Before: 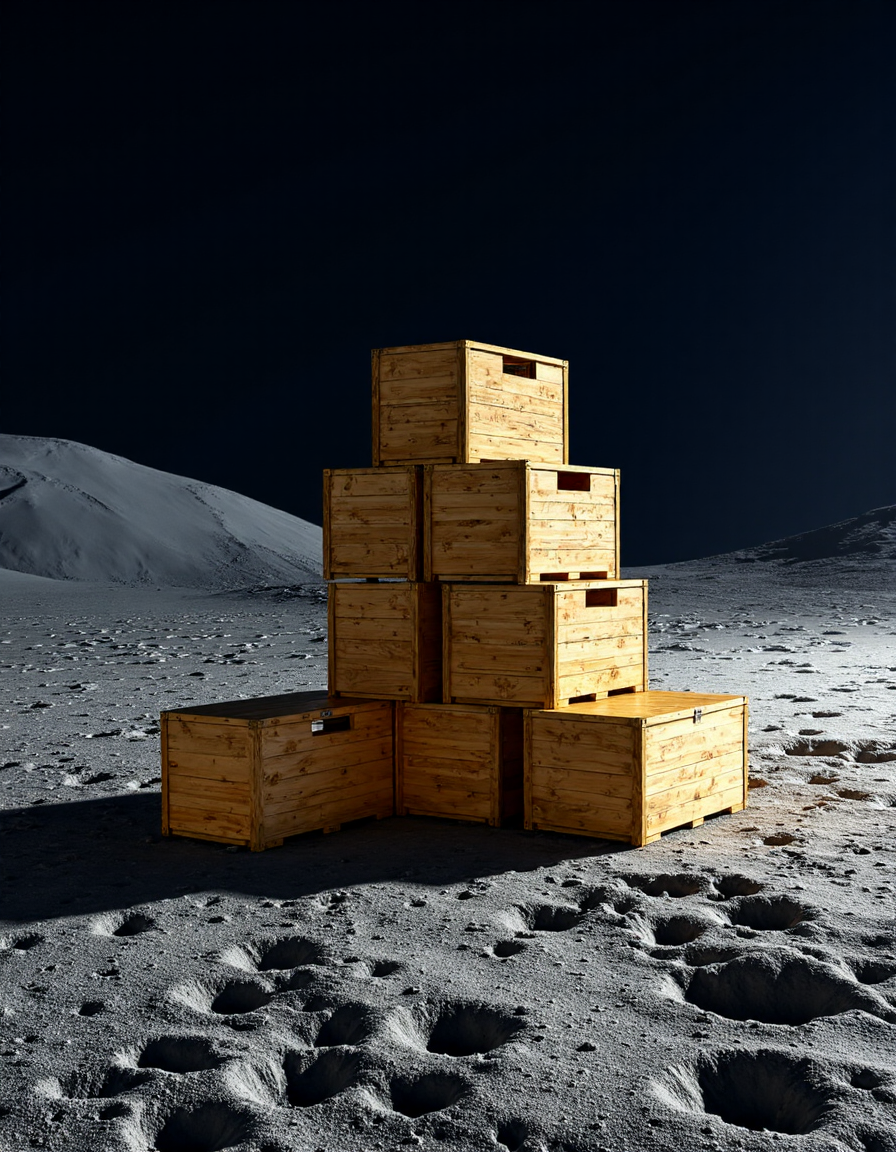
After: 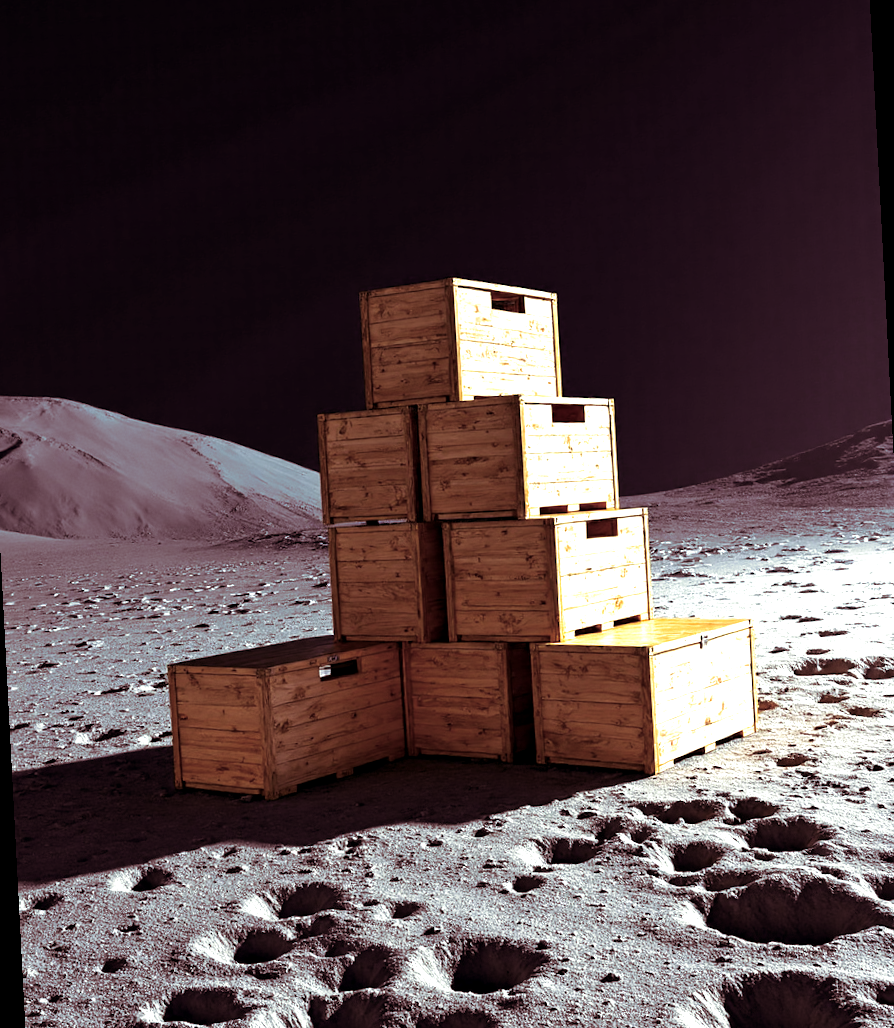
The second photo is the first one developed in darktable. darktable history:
exposure: black level correction 0.001, exposure 0.955 EV, compensate exposure bias true, compensate highlight preservation false
rotate and perspective: rotation -3°, crop left 0.031, crop right 0.968, crop top 0.07, crop bottom 0.93
split-toning: on, module defaults
white balance: red 0.986, blue 1.01
